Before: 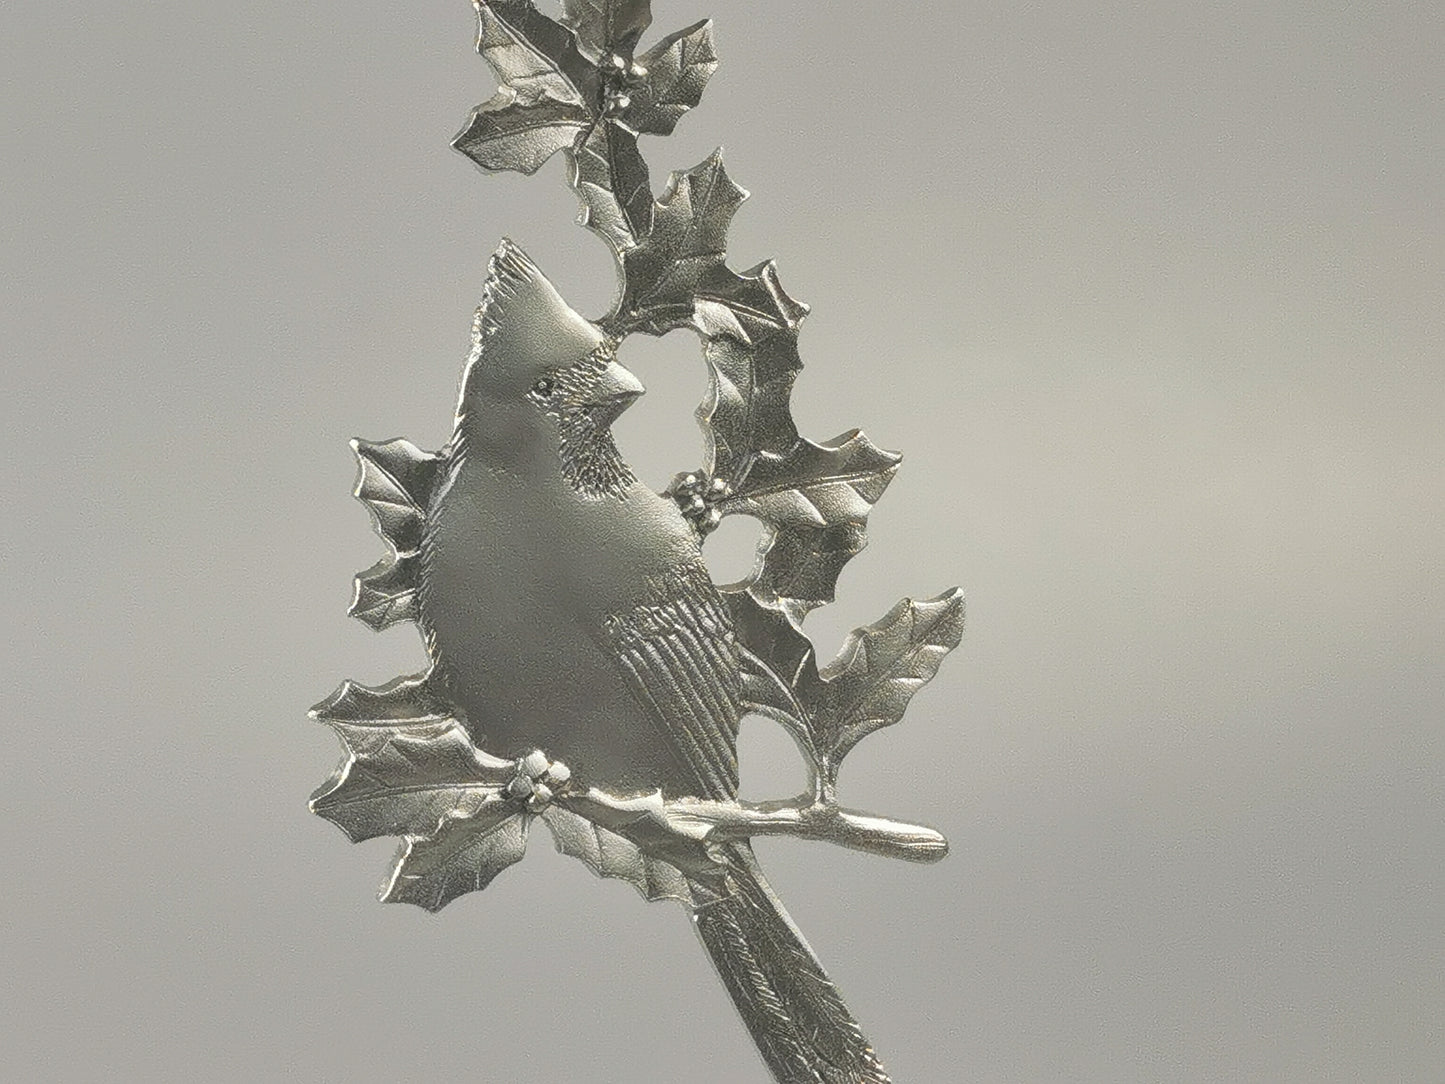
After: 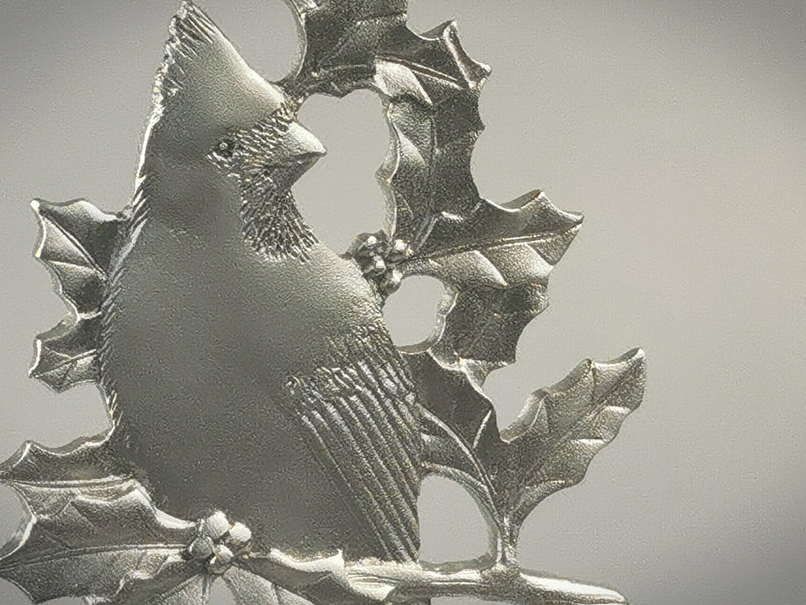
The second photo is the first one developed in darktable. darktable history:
crop and rotate: left 22.13%, top 22.054%, right 22.026%, bottom 22.102%
vignetting: fall-off start 100%, brightness -0.406, saturation -0.3, width/height ratio 1.324, dithering 8-bit output, unbound false
